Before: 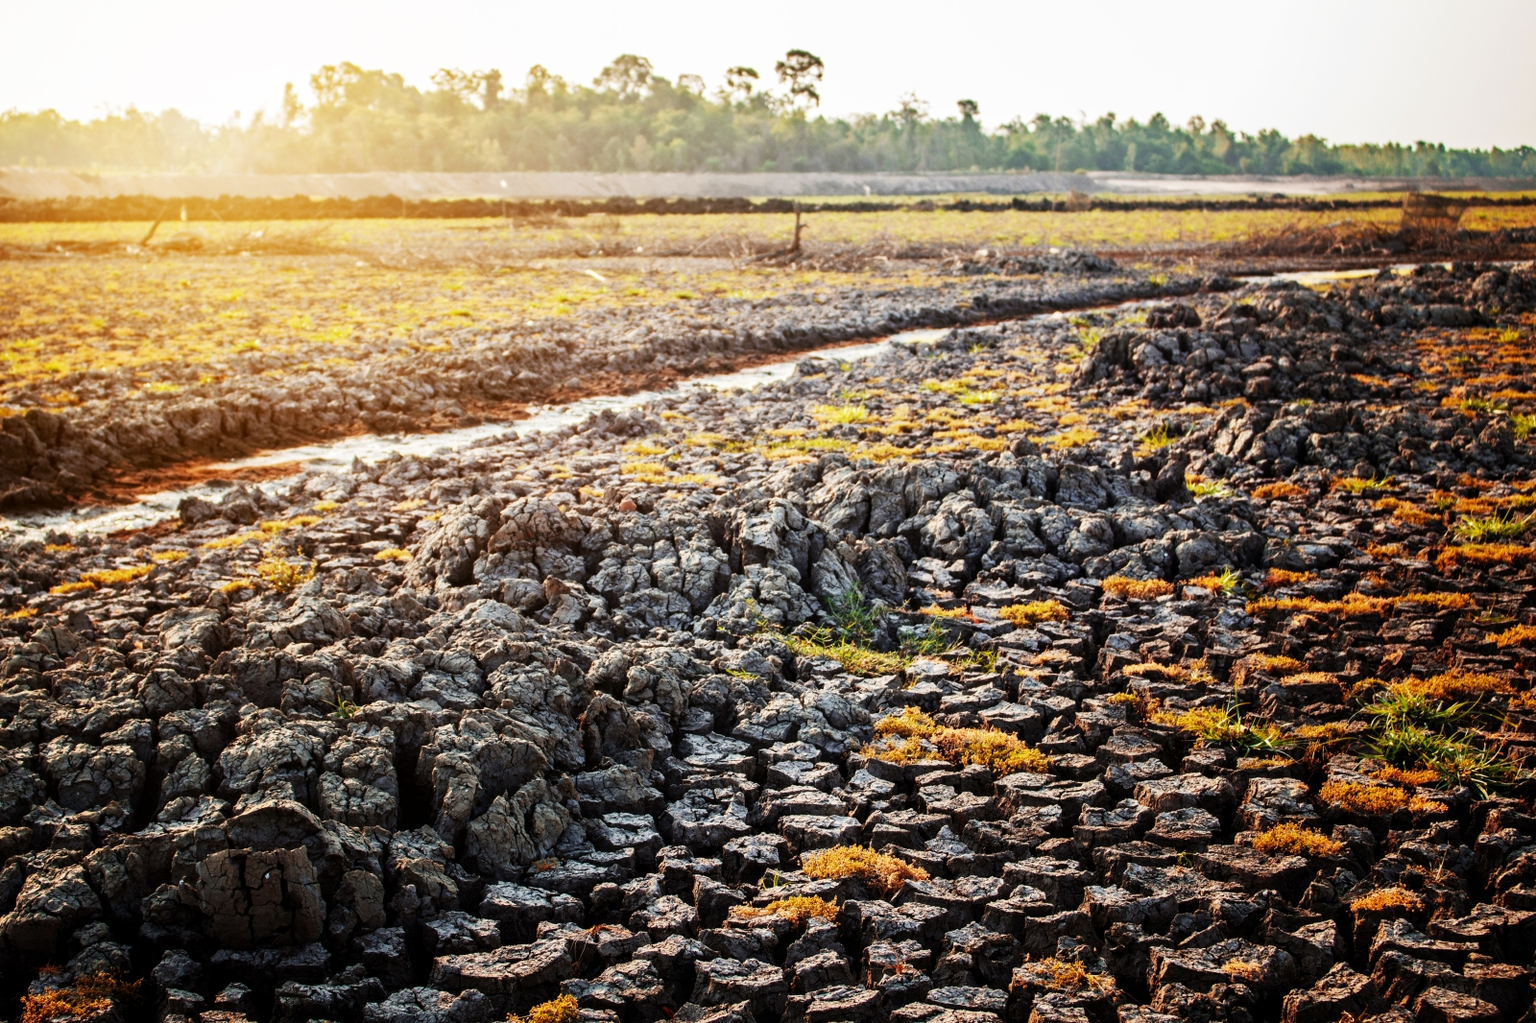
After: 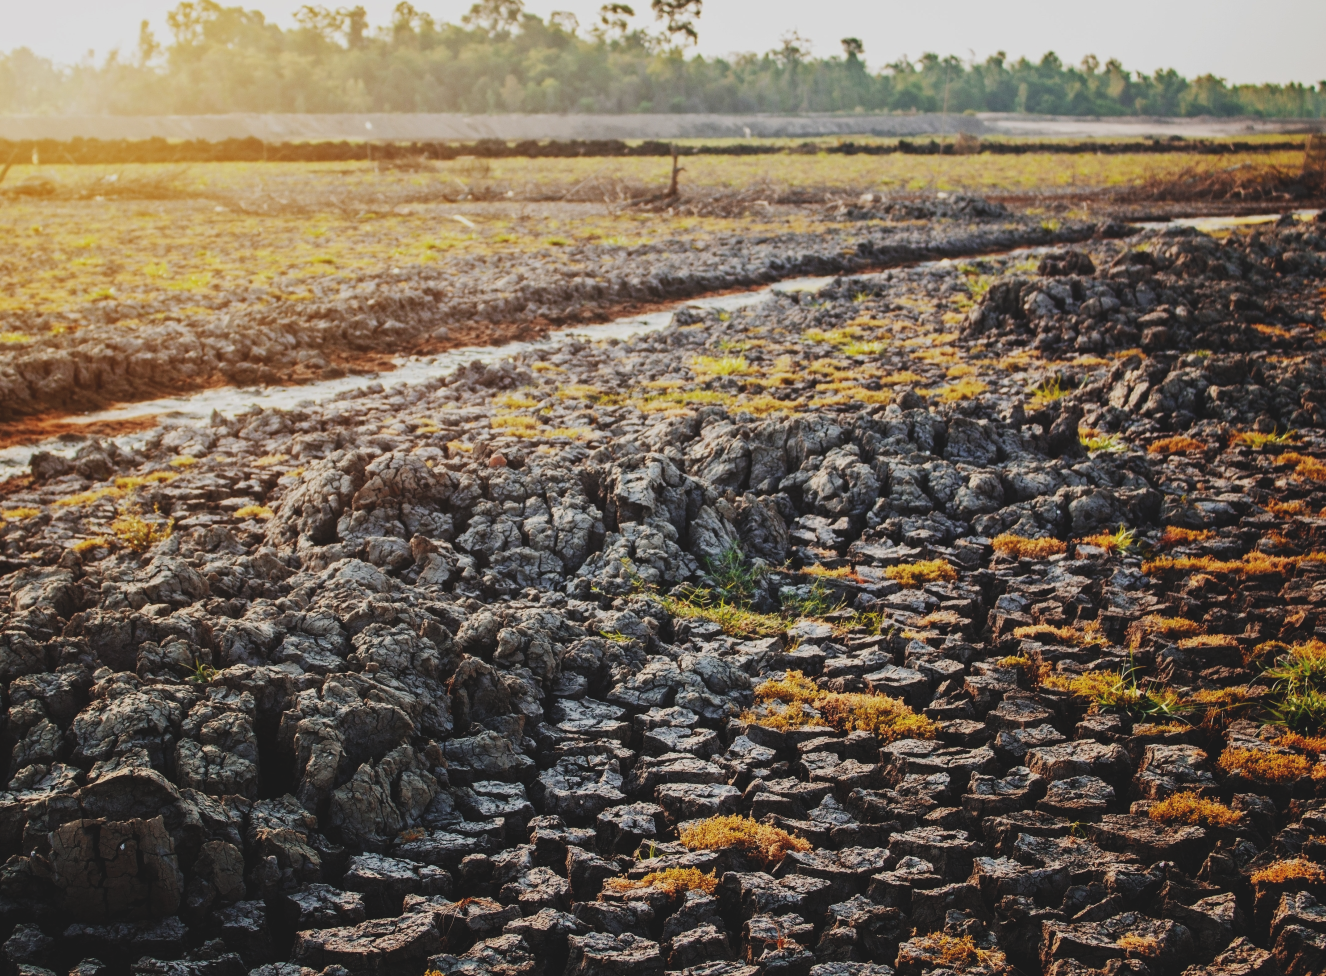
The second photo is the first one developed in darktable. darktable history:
crop: left 9.788%, top 6.208%, right 7.313%, bottom 2.235%
exposure: black level correction -0.015, exposure -0.513 EV, compensate highlight preservation false
